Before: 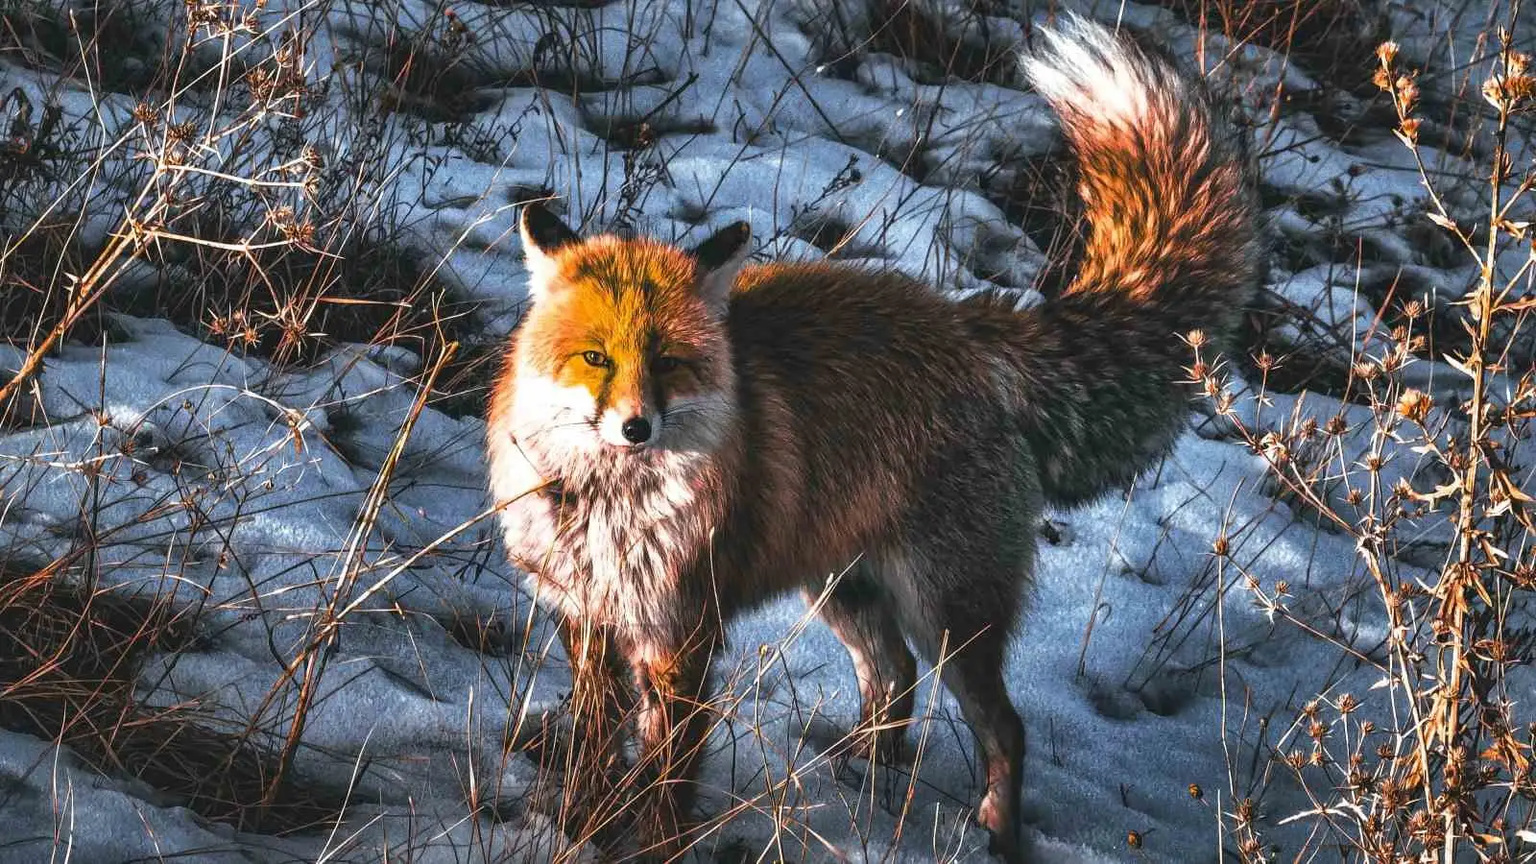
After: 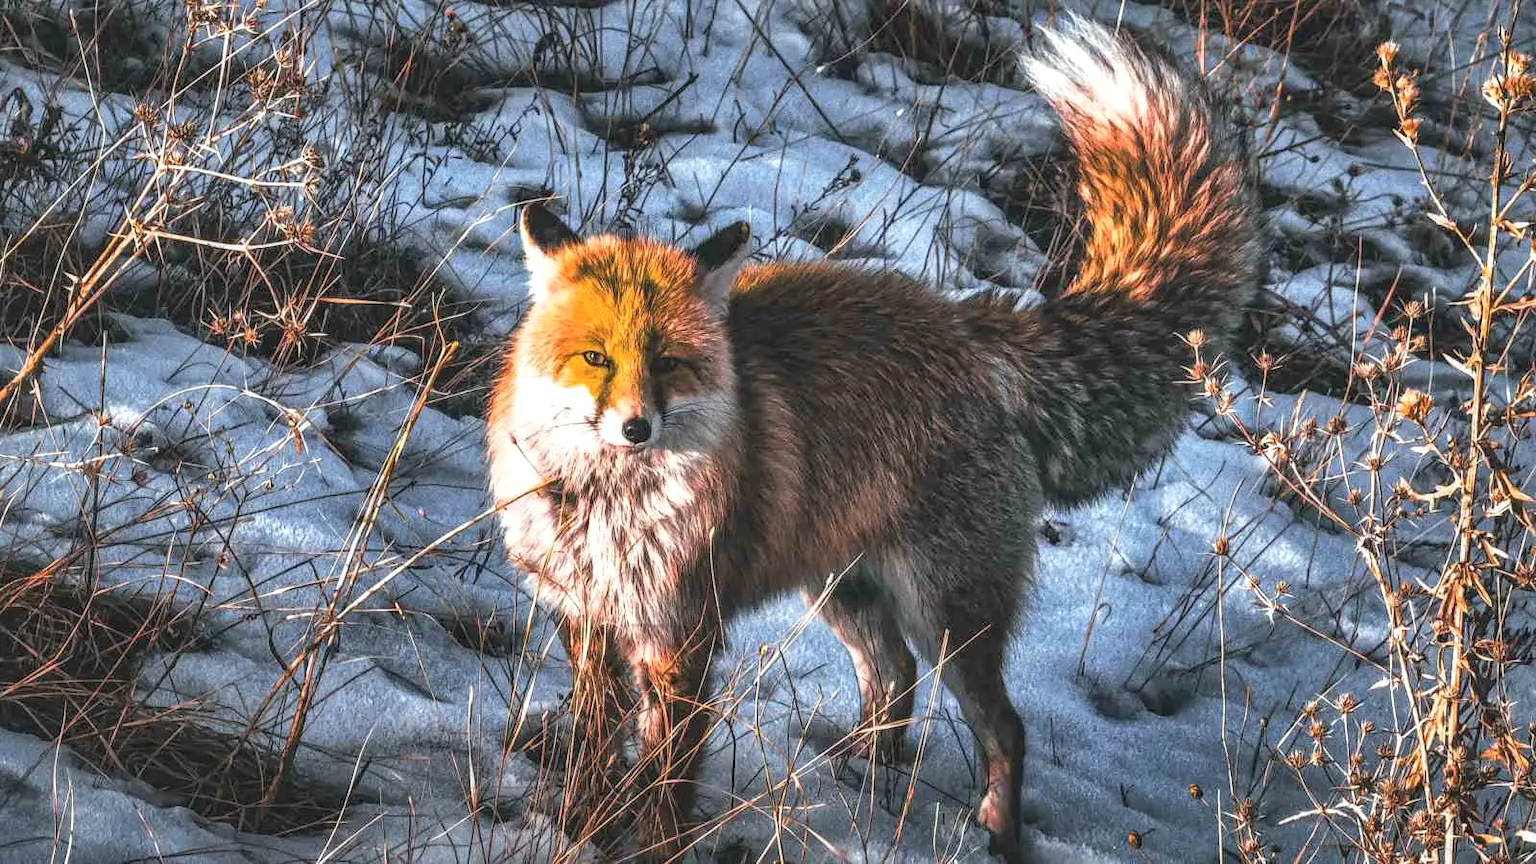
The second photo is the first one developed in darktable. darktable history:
contrast brightness saturation: brightness 0.13
local contrast: on, module defaults
